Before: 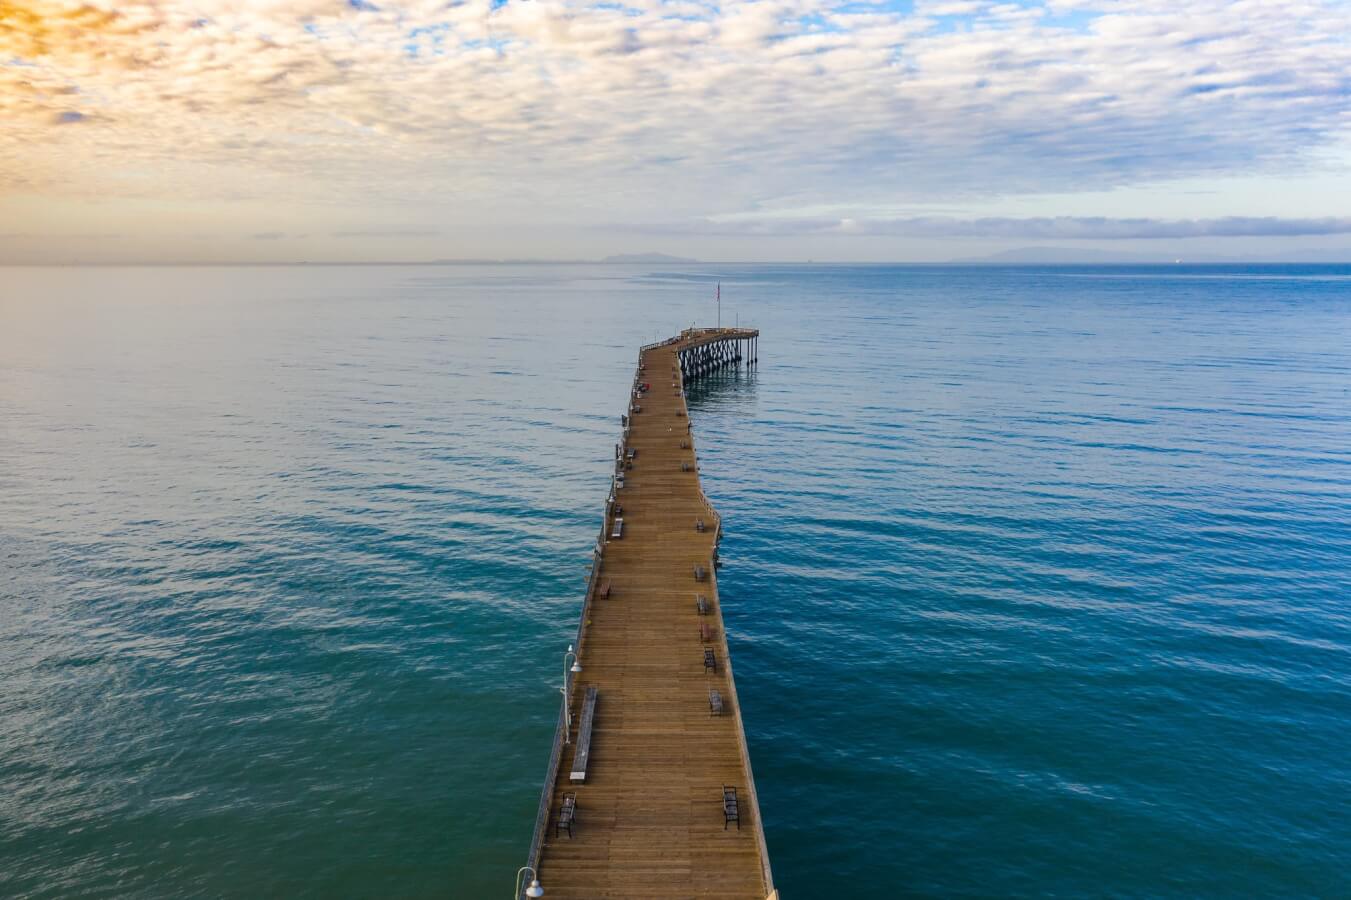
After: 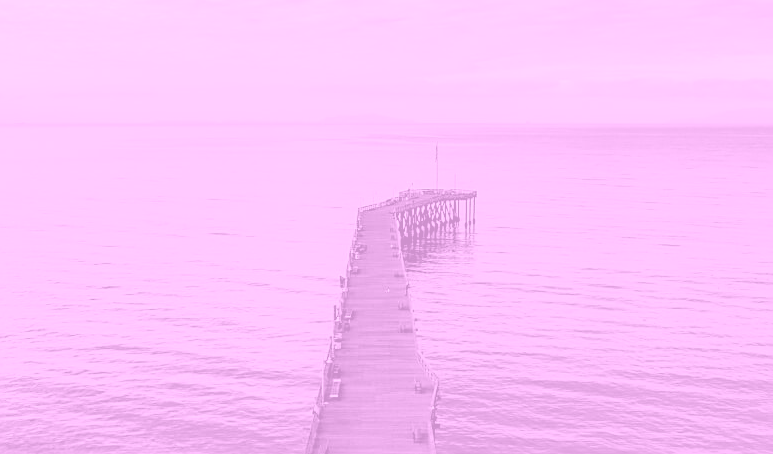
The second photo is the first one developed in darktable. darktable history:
filmic rgb: black relative exposure -7.6 EV, white relative exposure 4.64 EV, threshold 3 EV, target black luminance 0%, hardness 3.55, latitude 50.51%, contrast 1.033, highlights saturation mix 10%, shadows ↔ highlights balance -0.198%, color science v4 (2020), enable highlight reconstruction true
colorize: hue 331.2°, saturation 69%, source mix 30.28%, lightness 69.02%, version 1
crop: left 20.932%, top 15.471%, right 21.848%, bottom 34.081%
sharpen: on, module defaults
rotate and perspective: automatic cropping off
